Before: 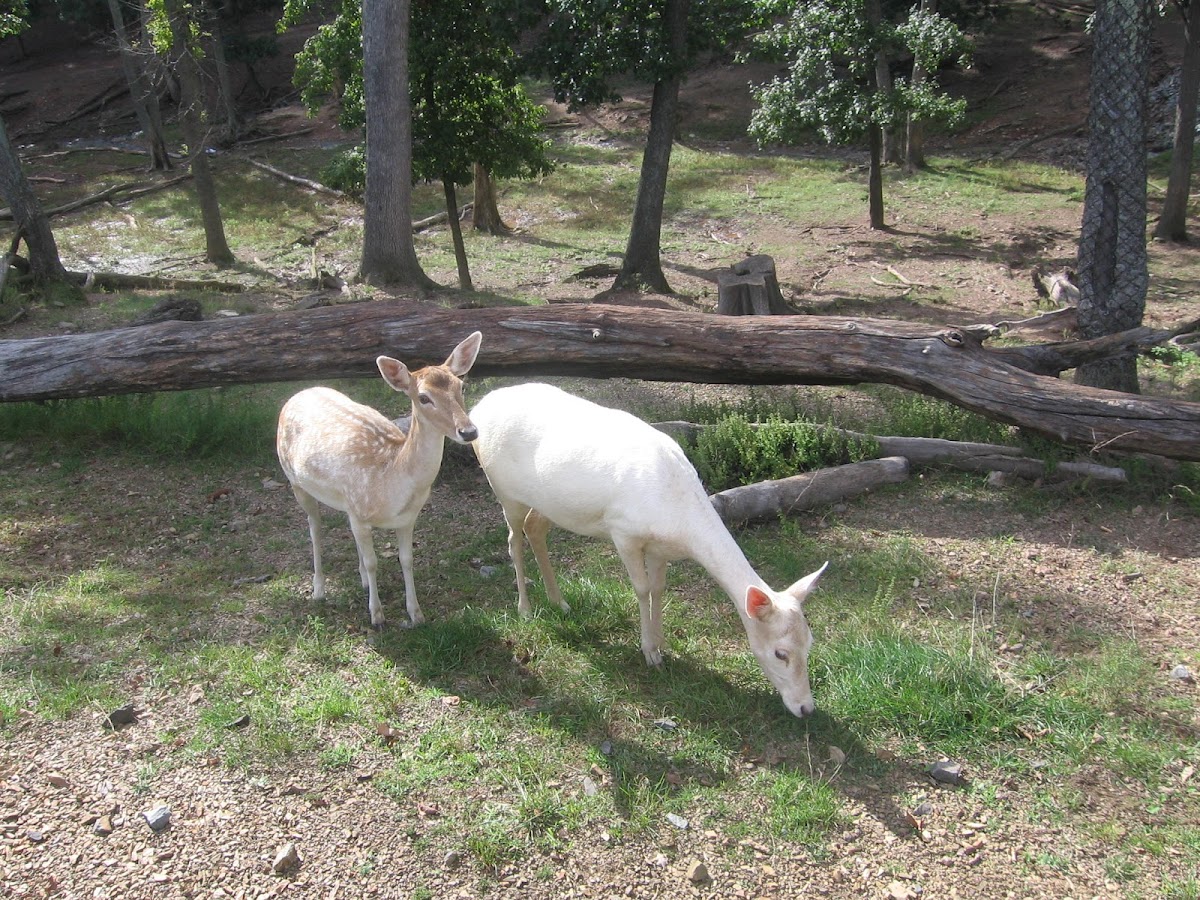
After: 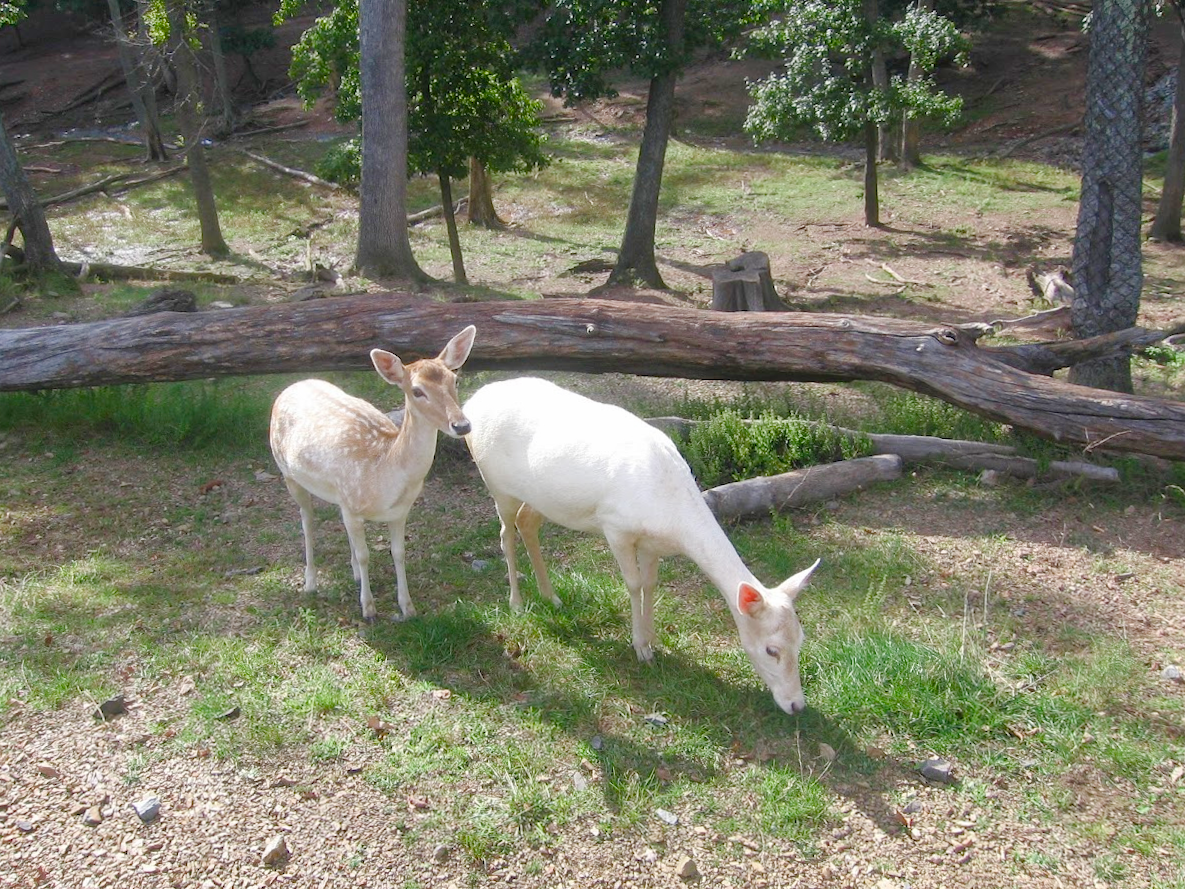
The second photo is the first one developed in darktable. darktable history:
color balance rgb: perceptual saturation grading › global saturation 0.597%, perceptual saturation grading › highlights -34.271%, perceptual saturation grading › mid-tones 14.956%, perceptual saturation grading › shadows 49.094%, perceptual brilliance grading › global brilliance 3.008%, perceptual brilliance grading › highlights -3.298%, perceptual brilliance grading › shadows 3.451%, global vibrance 20%
crop and rotate: angle -0.527°
levels: levels [0, 0.478, 1]
